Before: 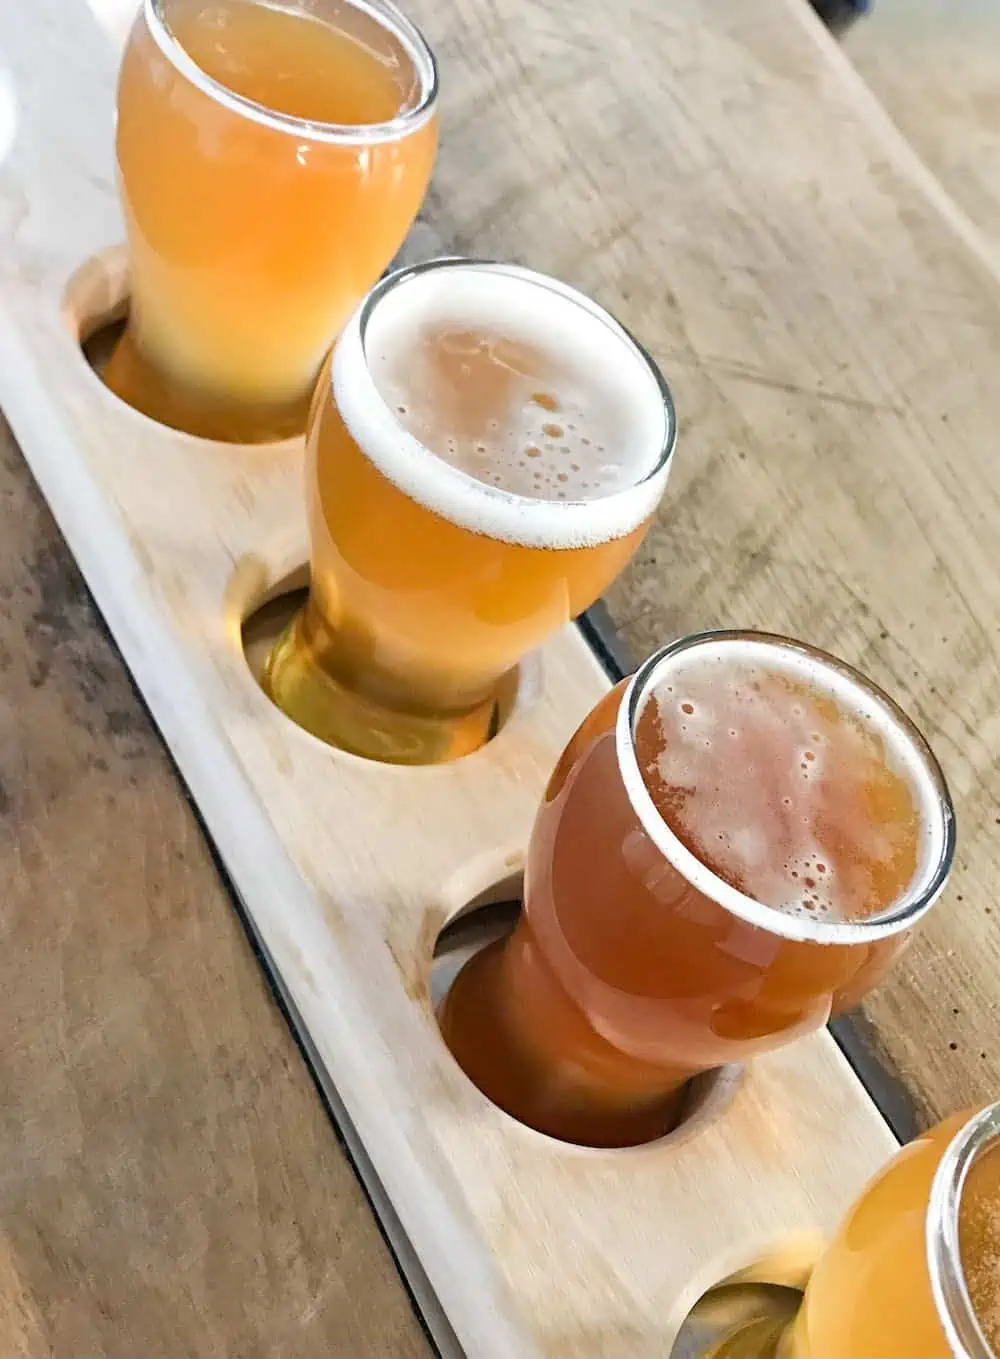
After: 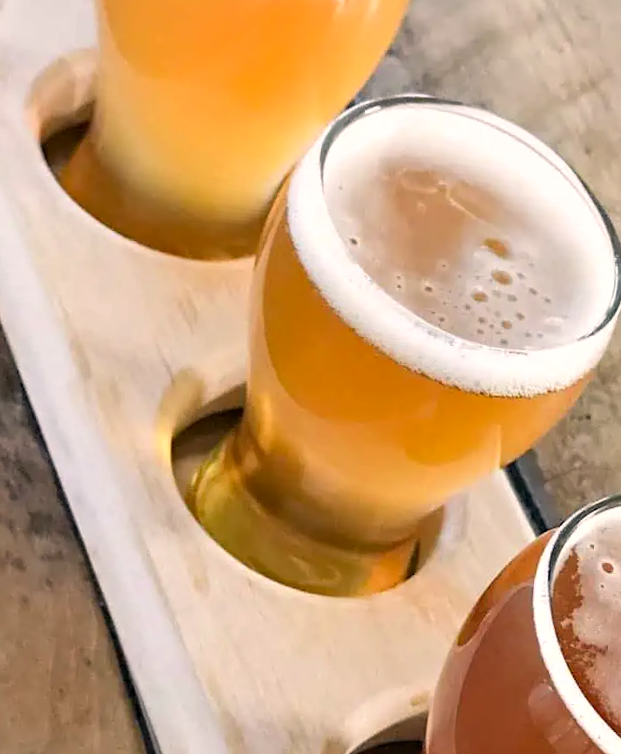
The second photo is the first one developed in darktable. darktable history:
crop and rotate: angle -5.82°, left 2.084%, top 6.774%, right 27.526%, bottom 30.36%
contrast equalizer: y [[0.6 ×6], [0.55 ×6], [0 ×6], [0 ×6], [0 ×6]], mix 0.15
color correction: highlights a* 5.77, highlights b* 4.89
